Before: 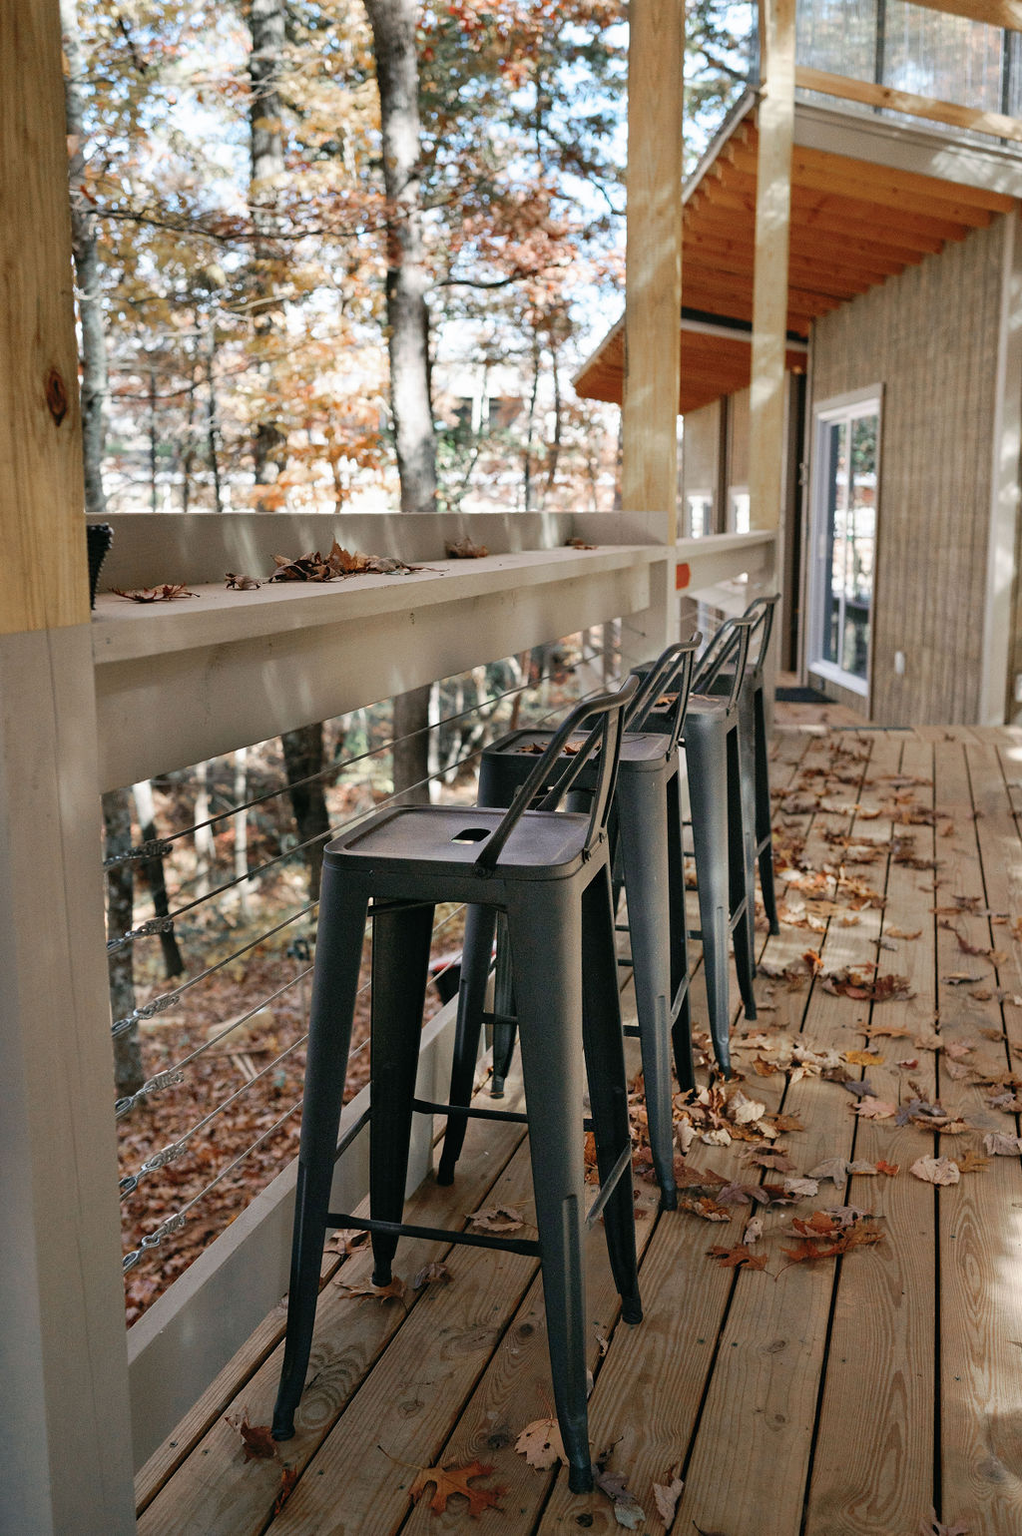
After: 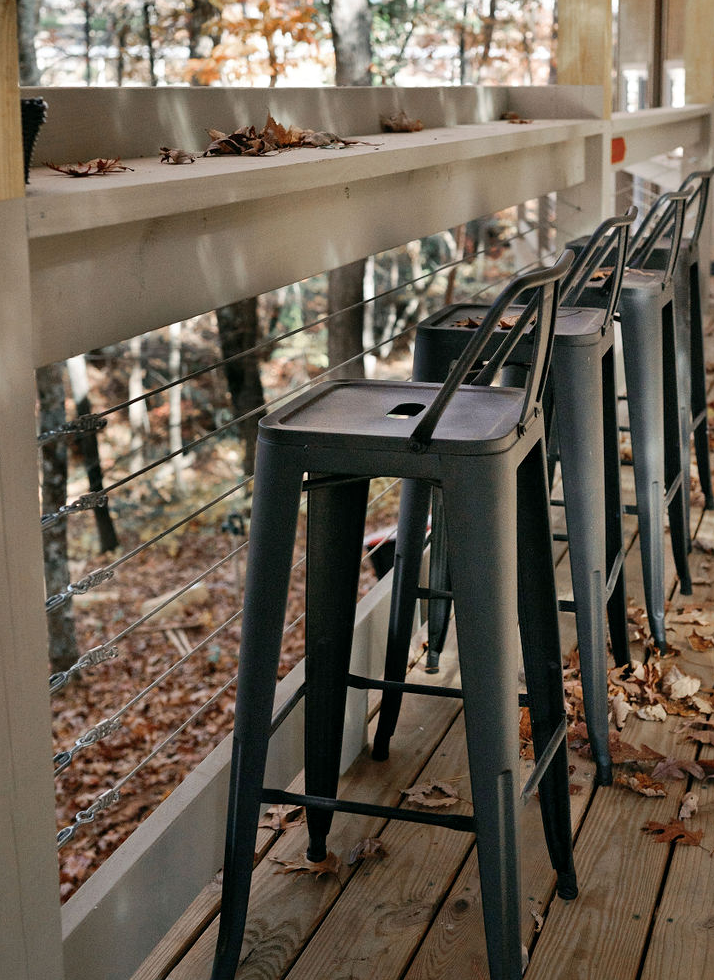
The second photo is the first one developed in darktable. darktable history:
local contrast: mode bilateral grid, contrast 21, coarseness 49, detail 119%, midtone range 0.2
crop: left 6.474%, top 27.778%, right 23.727%, bottom 8.508%
exposure: compensate highlight preservation false
